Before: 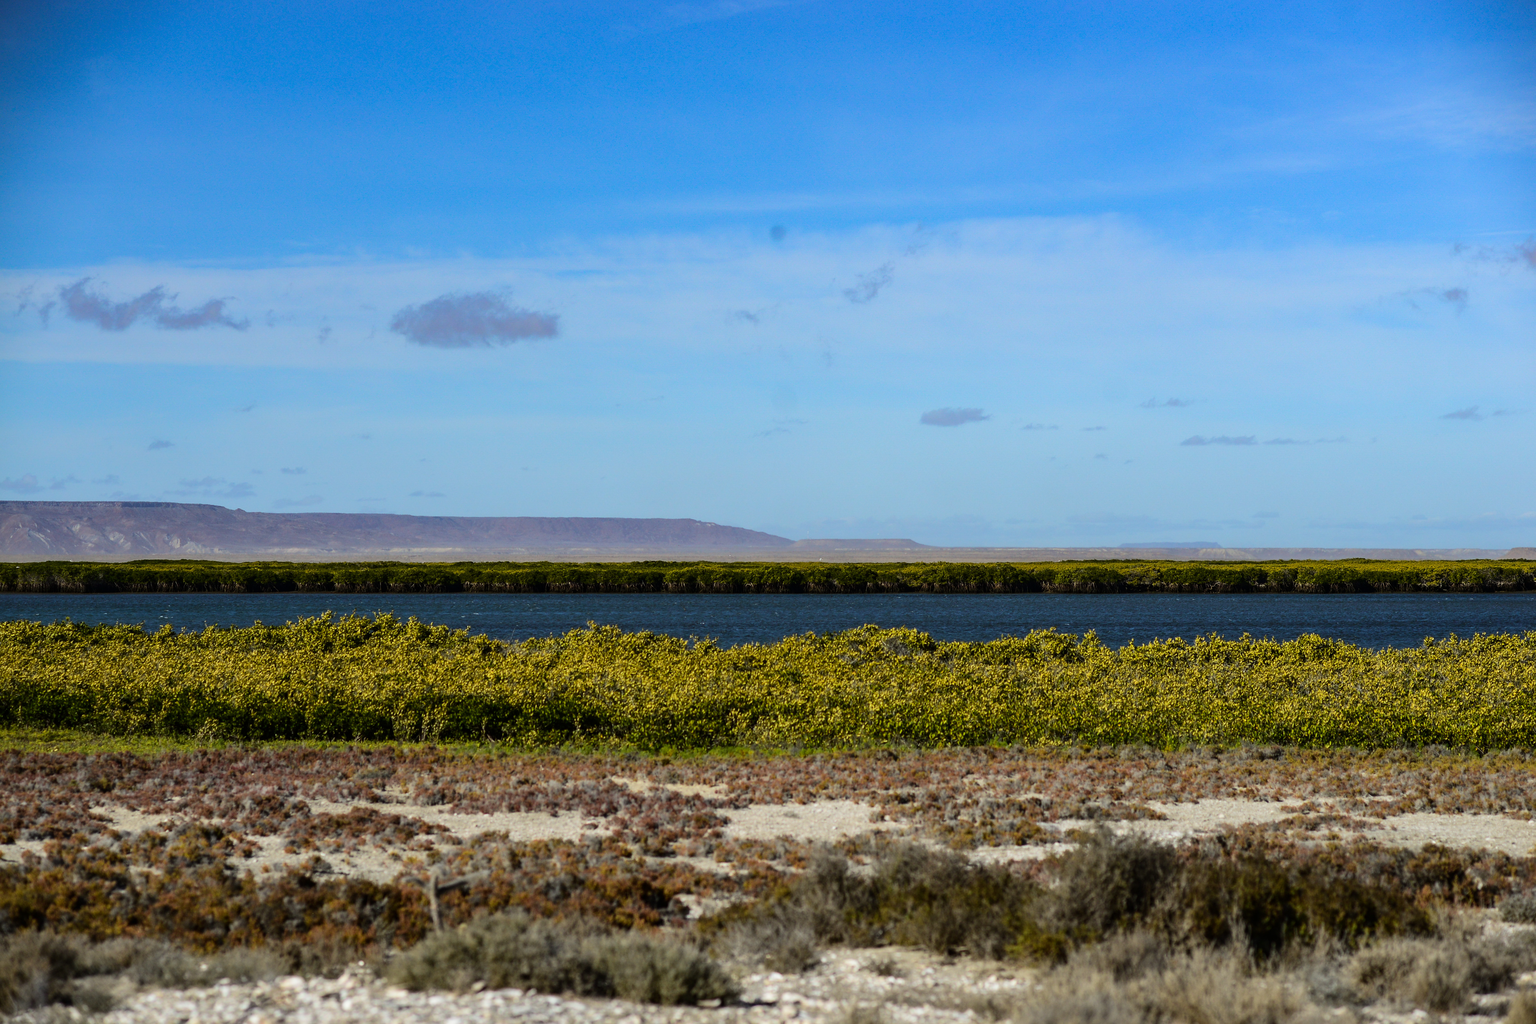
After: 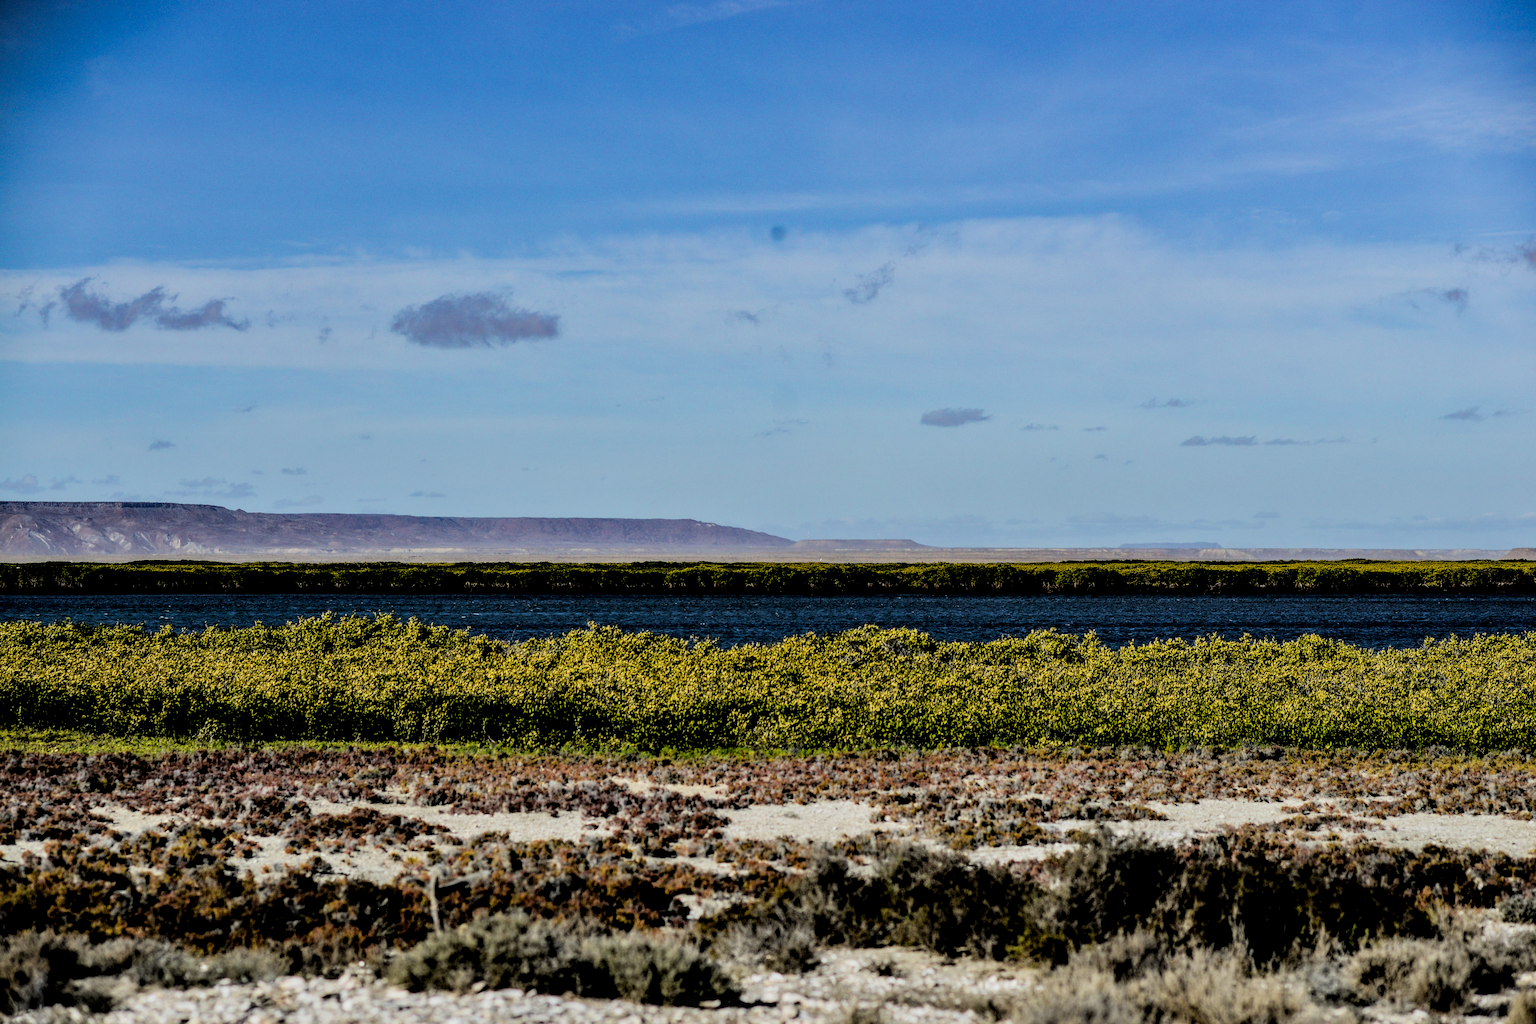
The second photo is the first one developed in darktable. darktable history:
local contrast: detail 130%
contrast equalizer: octaves 7, y [[0.6 ×6], [0.55 ×6], [0 ×6], [0 ×6], [0 ×6]]
filmic rgb: black relative exposure -4.21 EV, white relative exposure 5.14 EV, hardness 2.06, contrast 1.161, iterations of high-quality reconstruction 0
